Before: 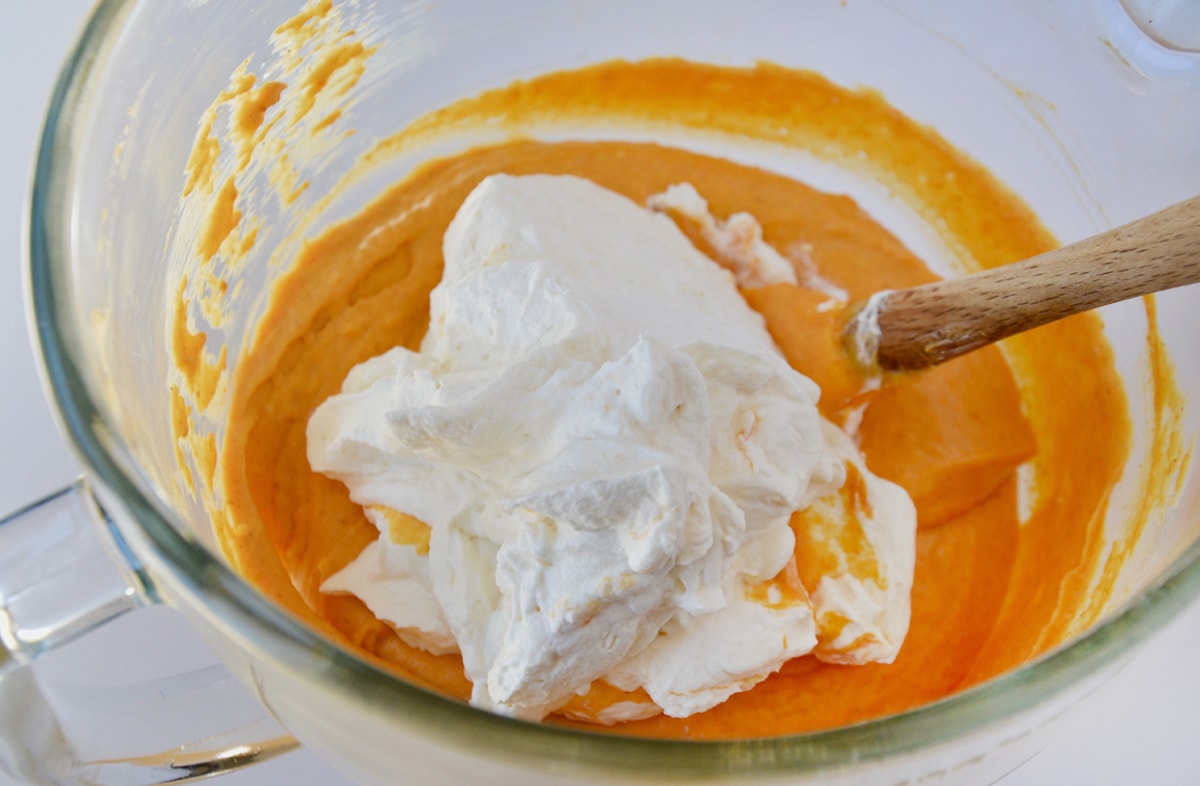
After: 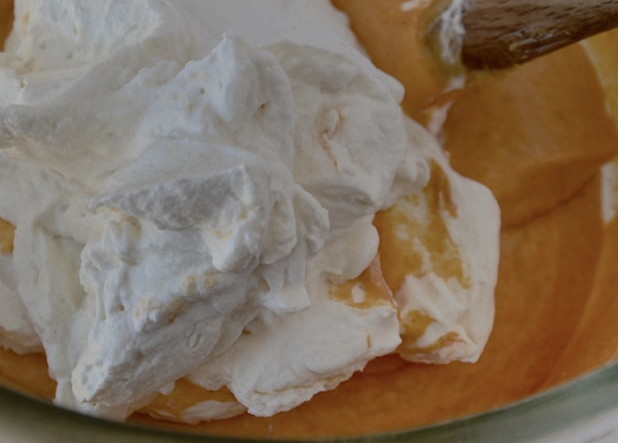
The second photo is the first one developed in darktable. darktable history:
local contrast: detail 109%
exposure: exposure -0.542 EV, compensate highlight preservation false
crop: left 34.689%, top 38.353%, right 13.799%, bottom 5.214%
tone curve: curves: ch0 [(0, 0.026) (0.146, 0.158) (0.272, 0.34) (0.453, 0.627) (0.687, 0.829) (1, 1)], color space Lab, independent channels
base curve: curves: ch0 [(0, 0) (0.564, 0.291) (0.802, 0.731) (1, 1)], preserve colors none
